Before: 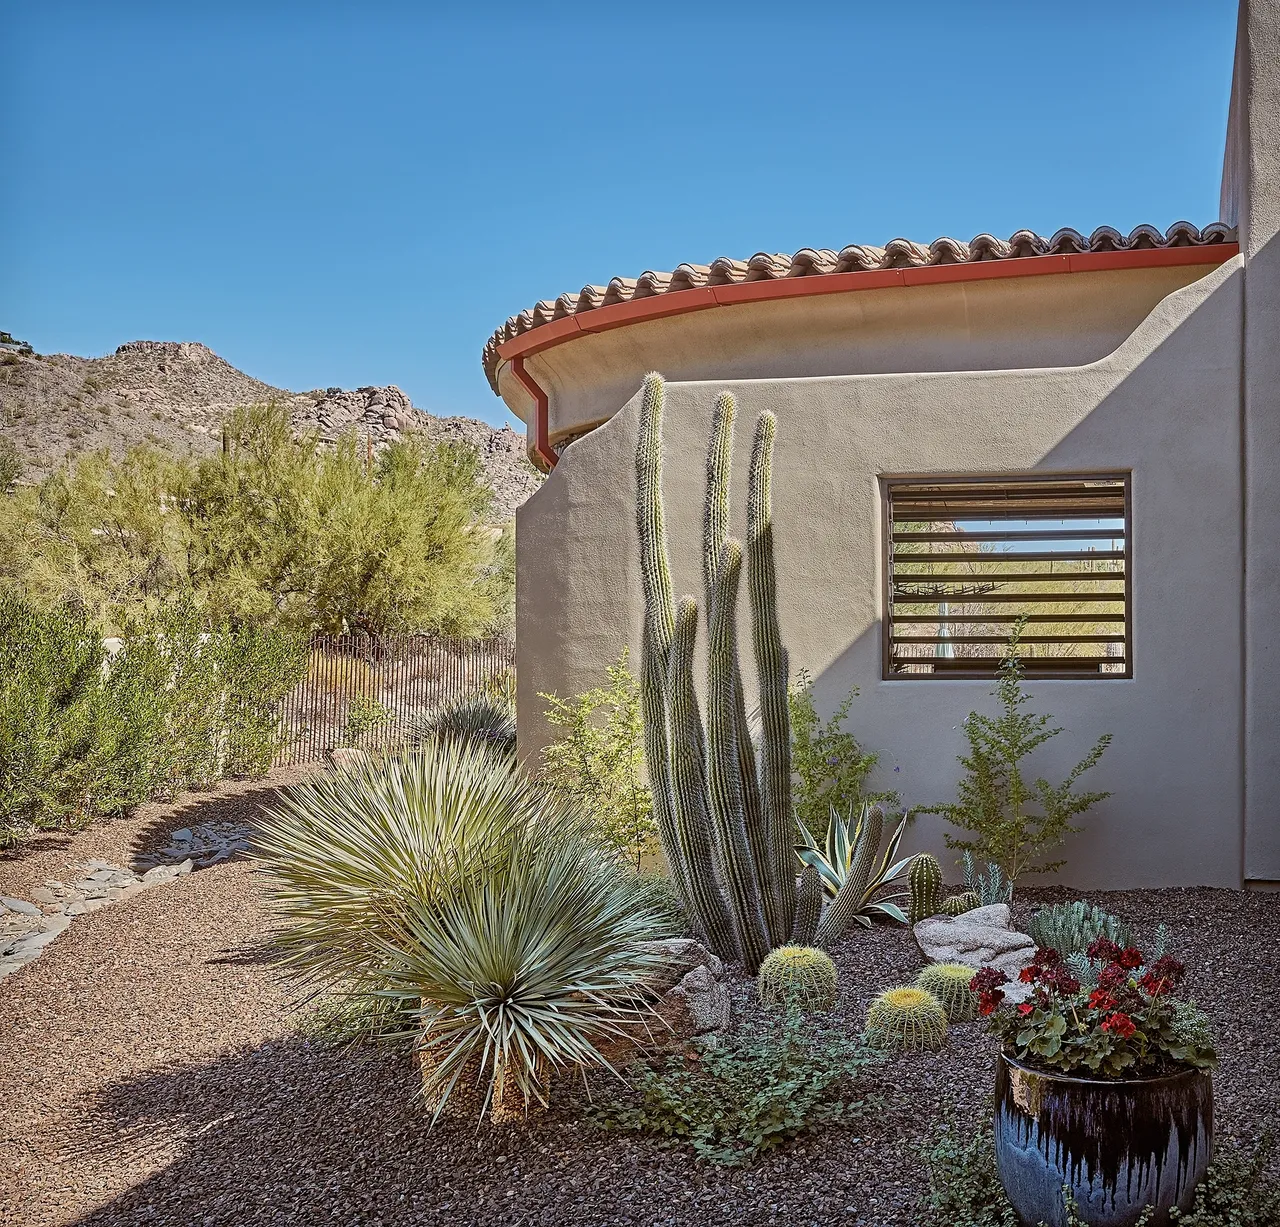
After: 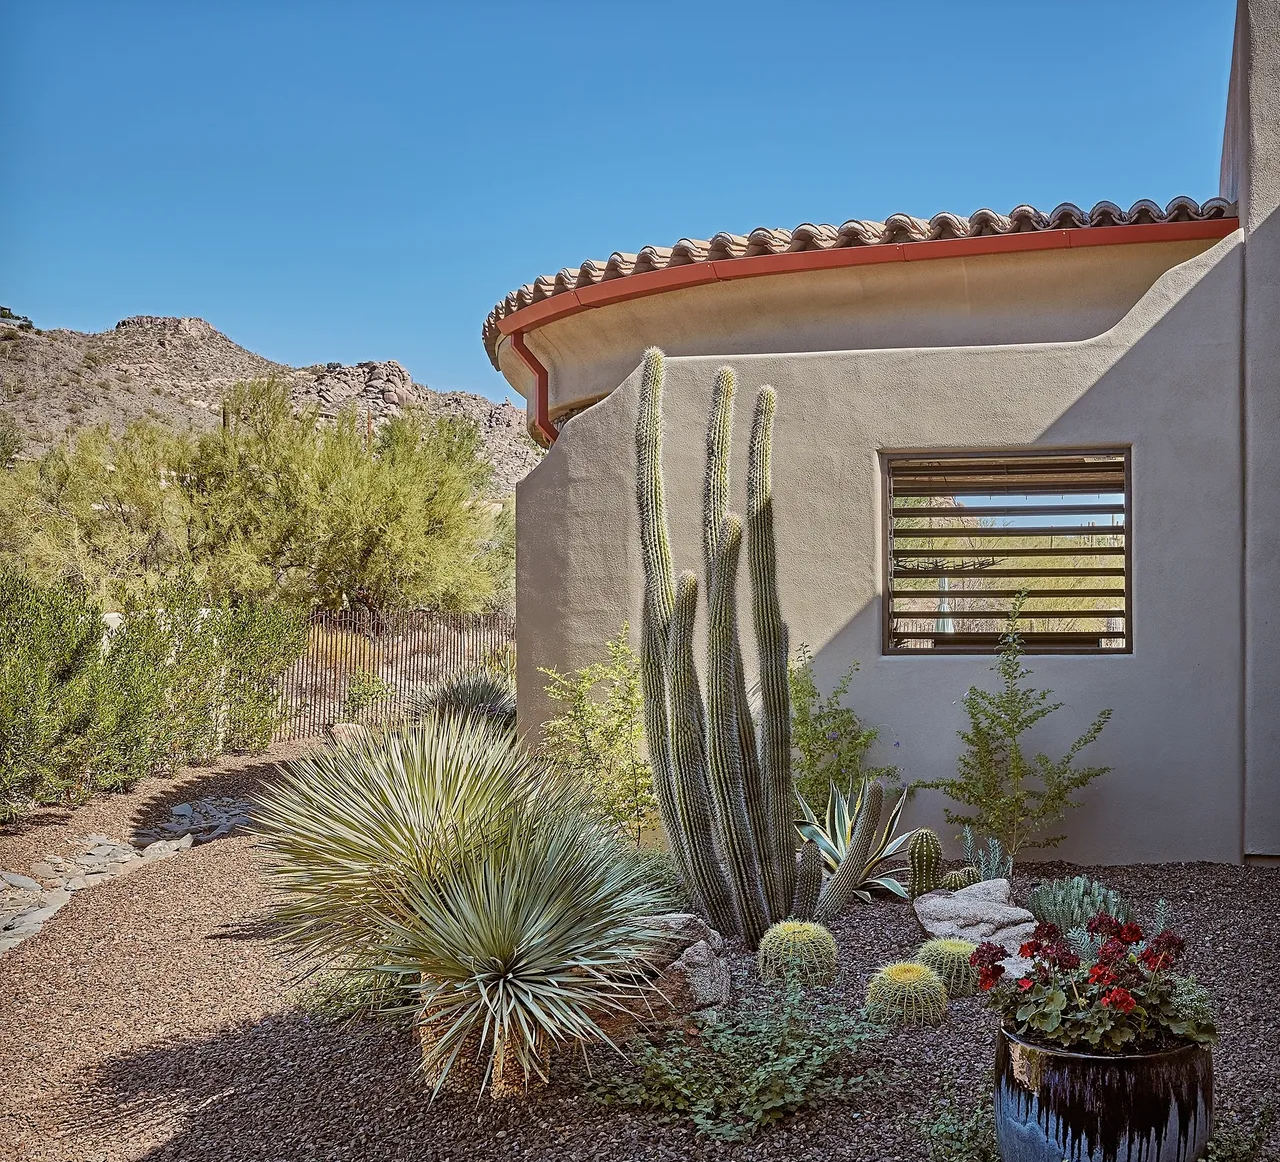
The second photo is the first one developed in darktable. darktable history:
crop and rotate: top 2.184%, bottom 3.07%
